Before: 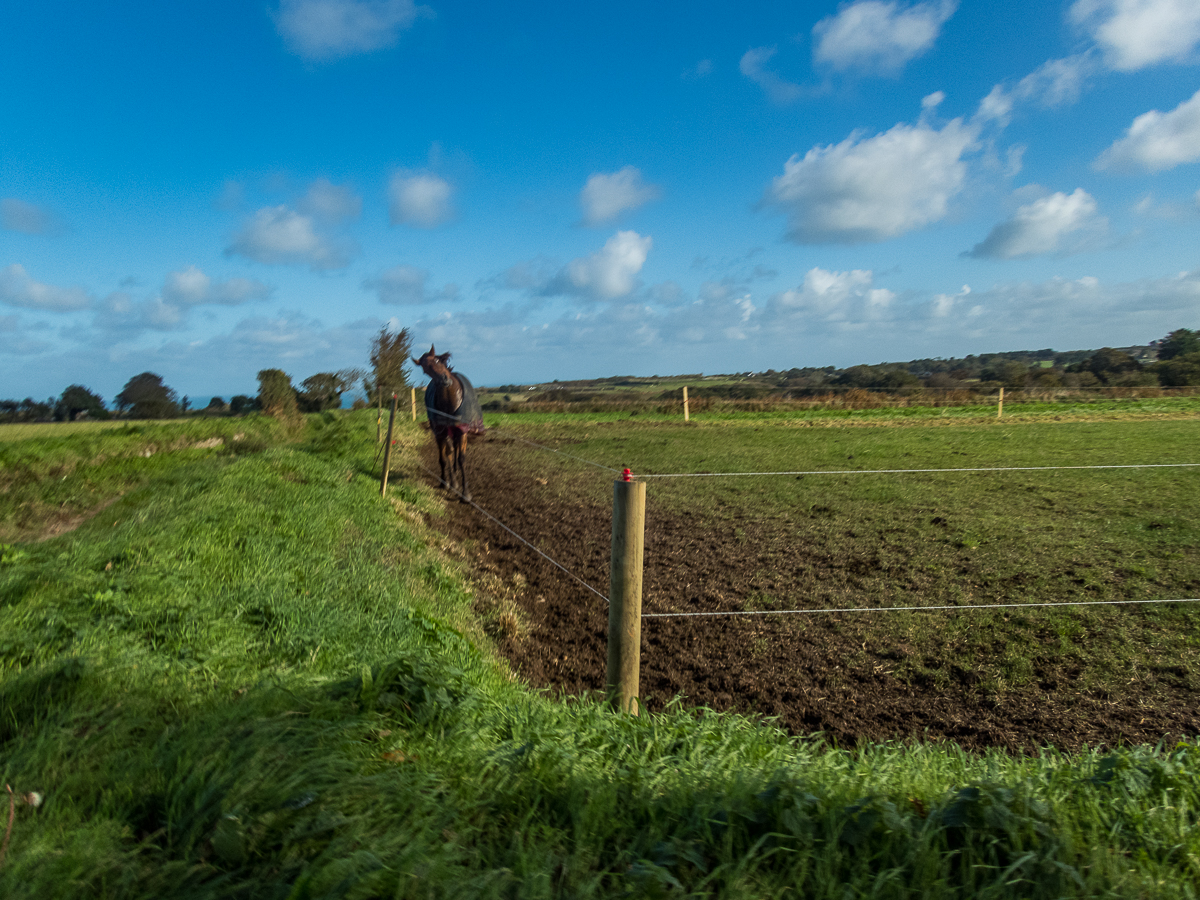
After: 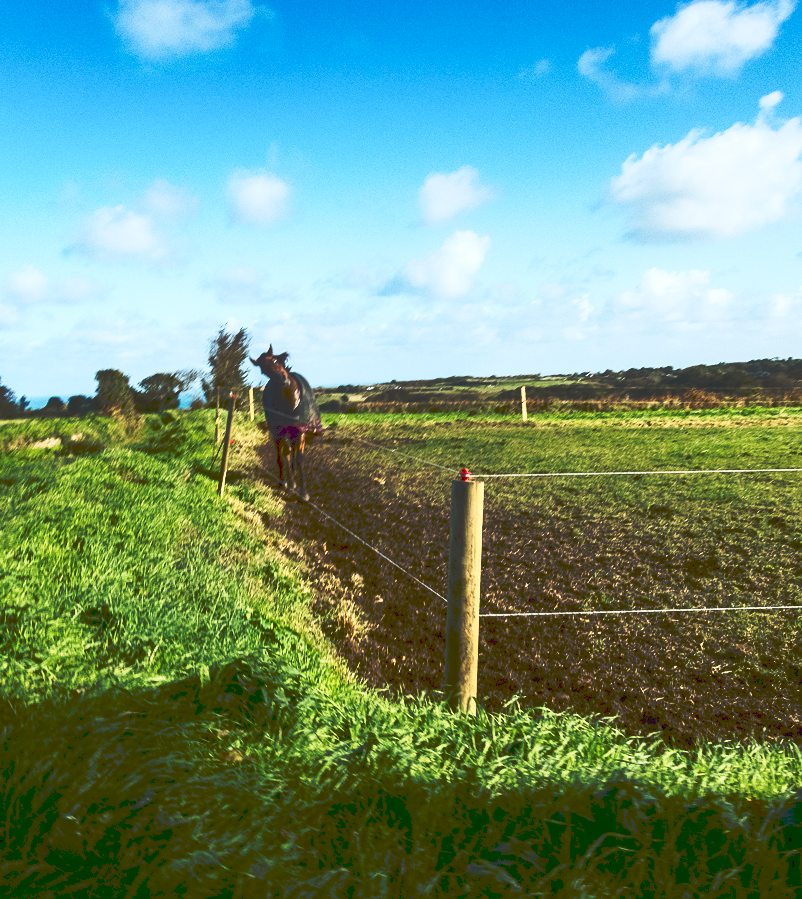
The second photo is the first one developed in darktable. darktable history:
contrast brightness saturation: contrast 0.335, brightness -0.074, saturation 0.169
crop and rotate: left 13.582%, right 19.581%
tone curve: curves: ch0 [(0, 0) (0.003, 0.203) (0.011, 0.203) (0.025, 0.21) (0.044, 0.22) (0.069, 0.231) (0.1, 0.243) (0.136, 0.255) (0.177, 0.277) (0.224, 0.305) (0.277, 0.346) (0.335, 0.412) (0.399, 0.492) (0.468, 0.571) (0.543, 0.658) (0.623, 0.75) (0.709, 0.837) (0.801, 0.905) (0.898, 0.955) (1, 1)], preserve colors none
exposure: black level correction 0, exposure 0.5 EV, compensate exposure bias true, compensate highlight preservation false
